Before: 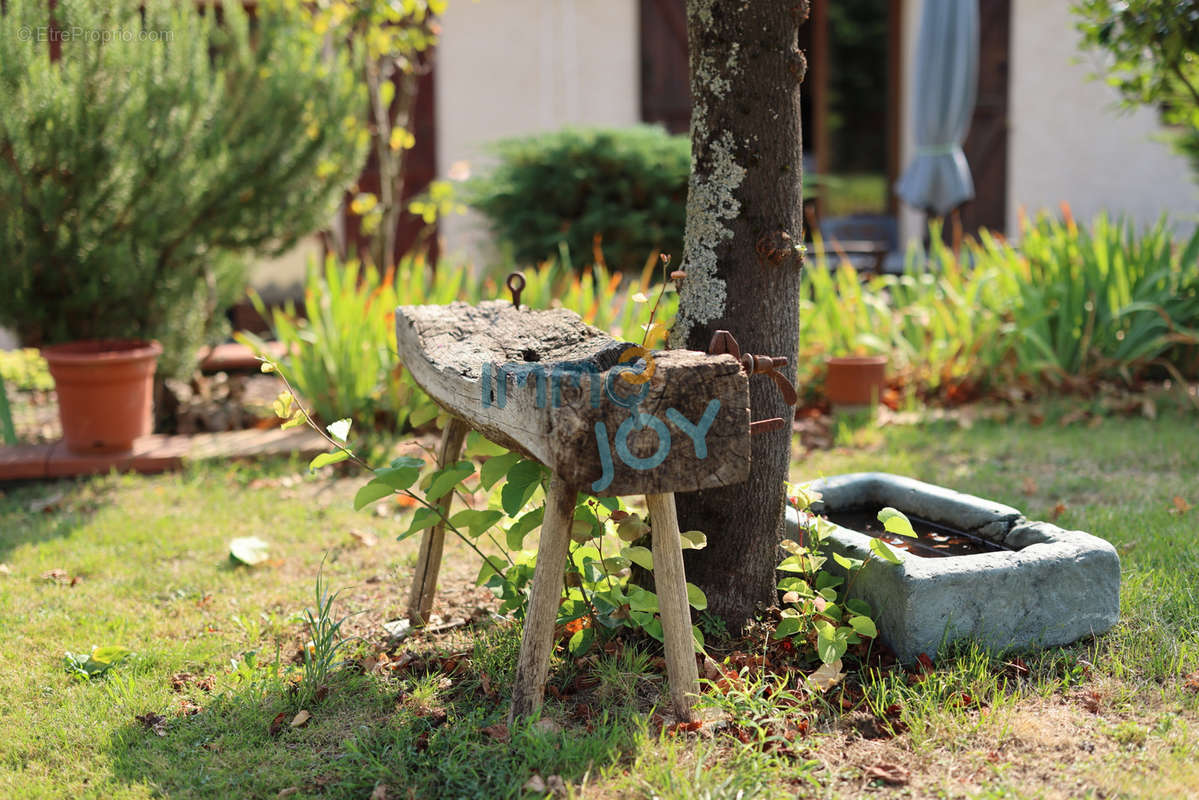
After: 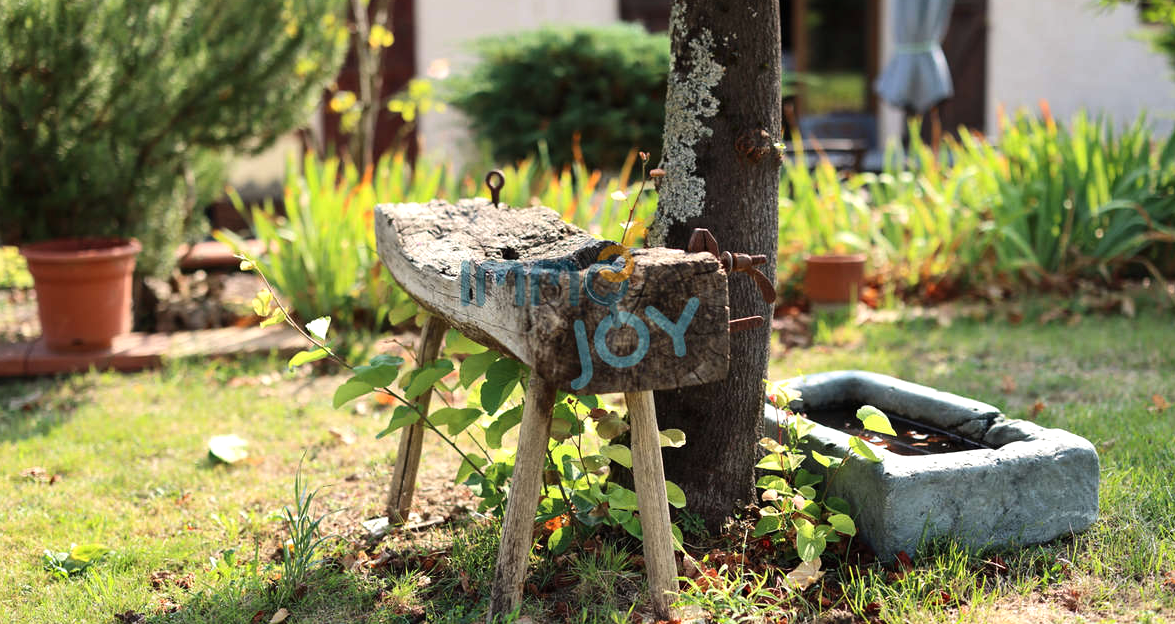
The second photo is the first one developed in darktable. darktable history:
tone equalizer: -8 EV -0.392 EV, -7 EV -0.399 EV, -6 EV -0.335 EV, -5 EV -0.203 EV, -3 EV 0.233 EV, -2 EV 0.323 EV, -1 EV 0.363 EV, +0 EV 0.386 EV, edges refinement/feathering 500, mask exposure compensation -1.57 EV, preserve details no
crop and rotate: left 1.809%, top 12.754%, right 0.164%, bottom 9.238%
